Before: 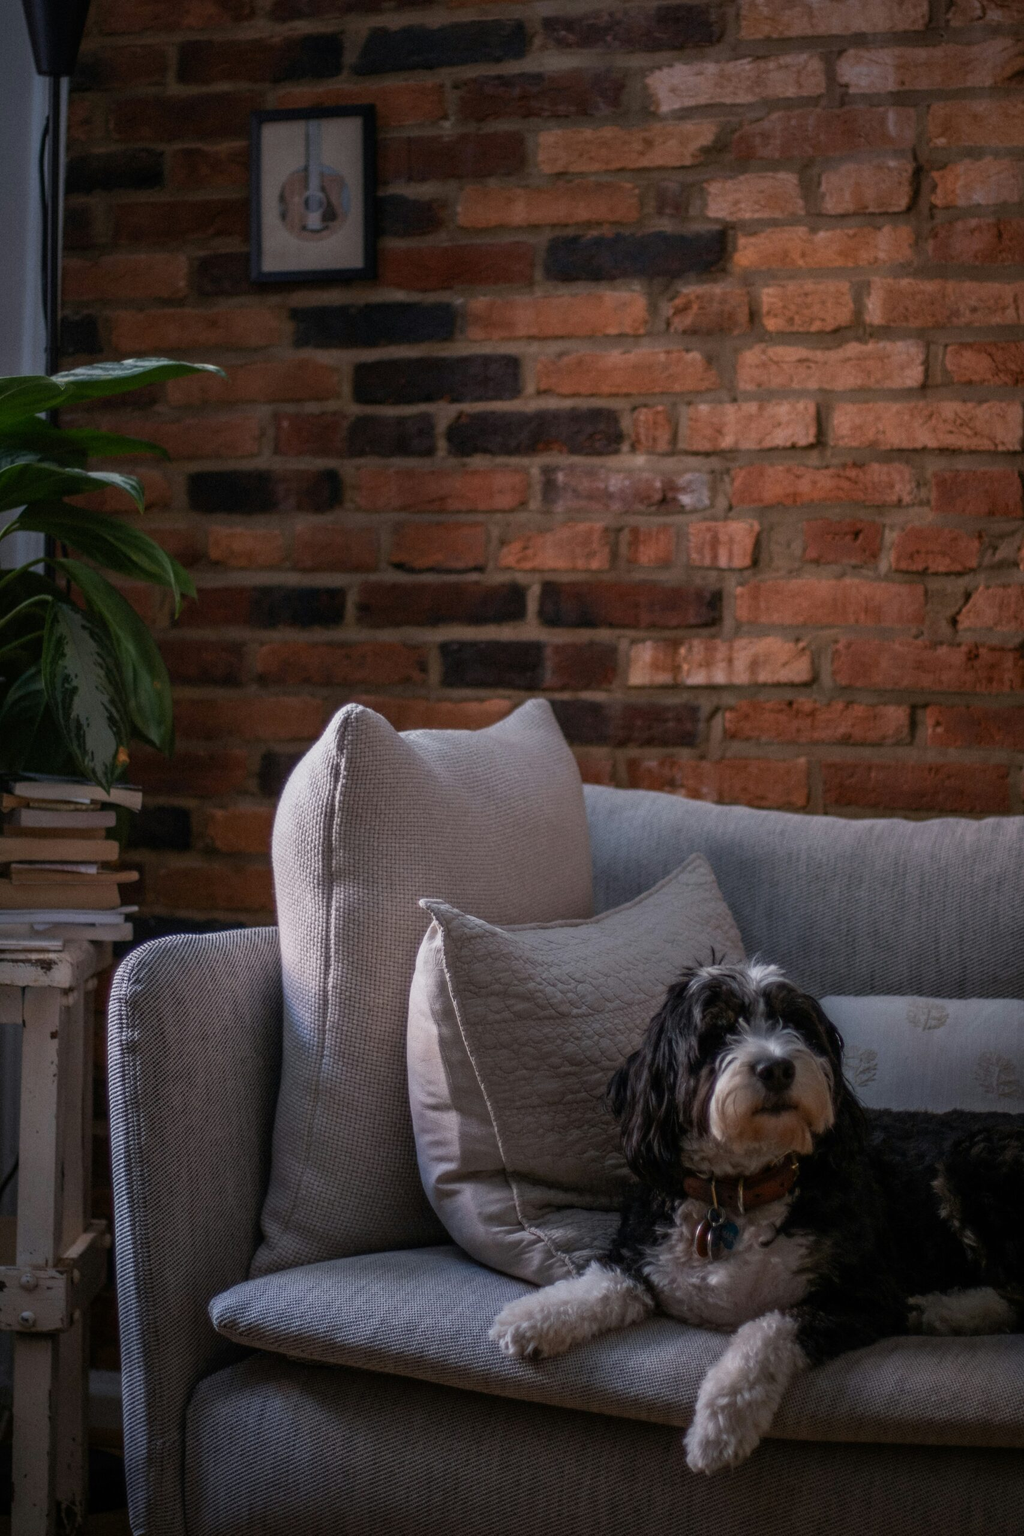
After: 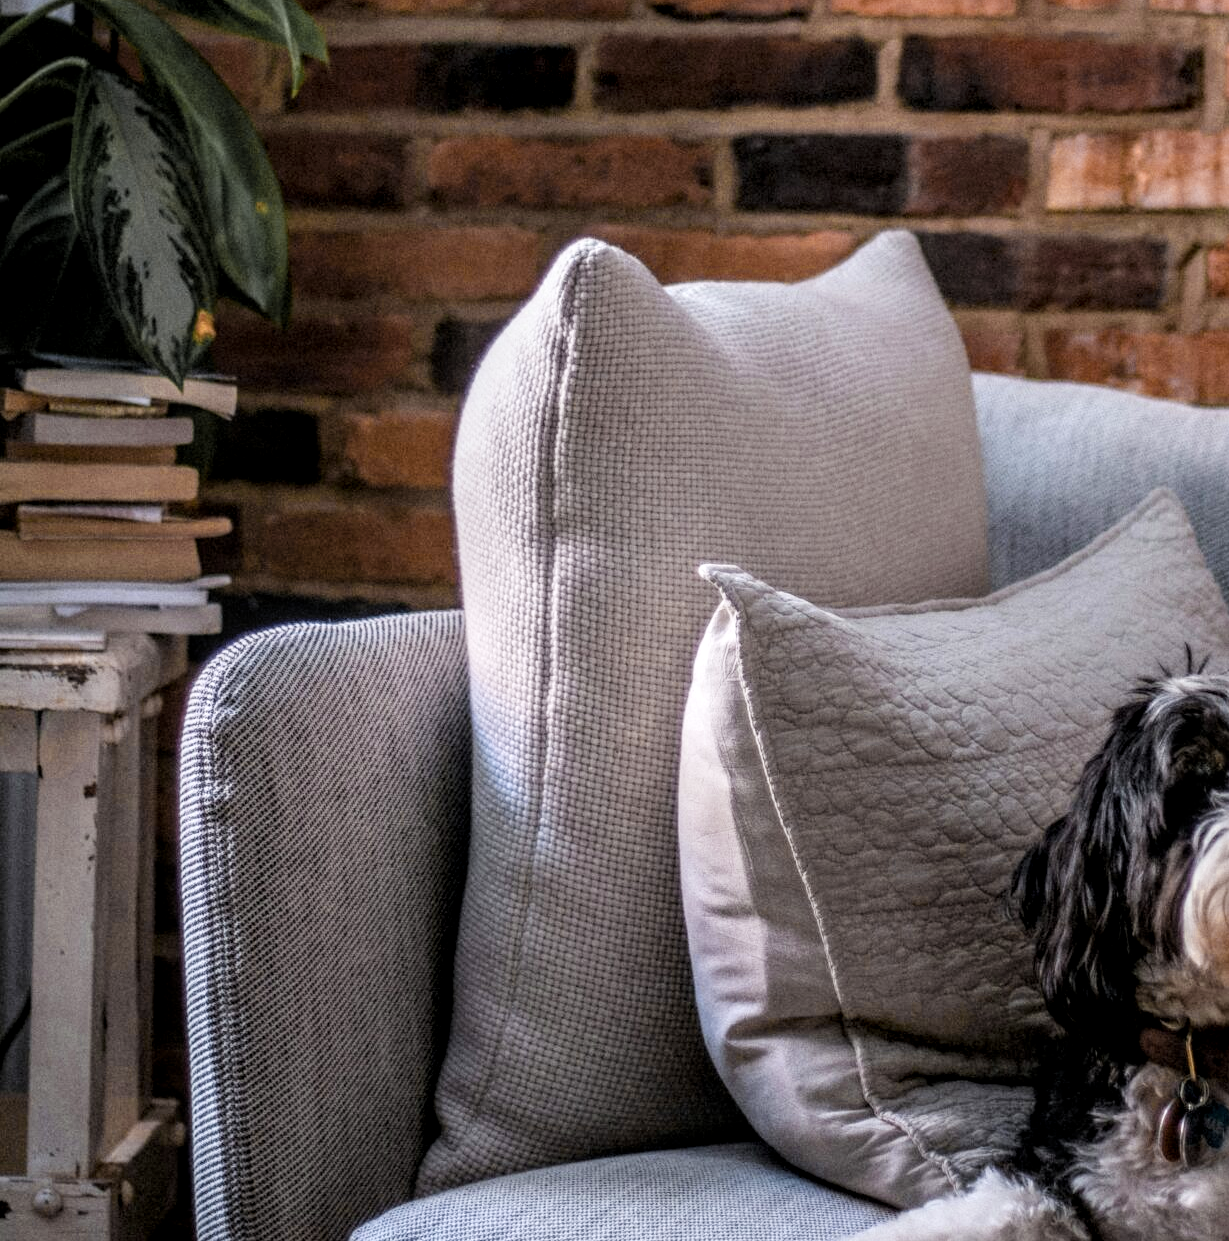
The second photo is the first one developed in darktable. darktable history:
color balance rgb: perceptual saturation grading › global saturation 10%, global vibrance 10%
color zones: curves: ch0 [(0.004, 0.306) (0.107, 0.448) (0.252, 0.656) (0.41, 0.398) (0.595, 0.515) (0.768, 0.628)]; ch1 [(0.07, 0.323) (0.151, 0.452) (0.252, 0.608) (0.346, 0.221) (0.463, 0.189) (0.61, 0.368) (0.735, 0.395) (0.921, 0.412)]; ch2 [(0, 0.476) (0.132, 0.512) (0.243, 0.512) (0.397, 0.48) (0.522, 0.376) (0.634, 0.536) (0.761, 0.46)]
crop: top 36.498%, right 27.964%, bottom 14.995%
filmic rgb: black relative exposure -7.65 EV, white relative exposure 4.56 EV, hardness 3.61, contrast 1.05
levels: mode automatic, gray 50.8%
exposure: black level correction 0, exposure 1.2 EV, compensate highlight preservation false
local contrast: on, module defaults
